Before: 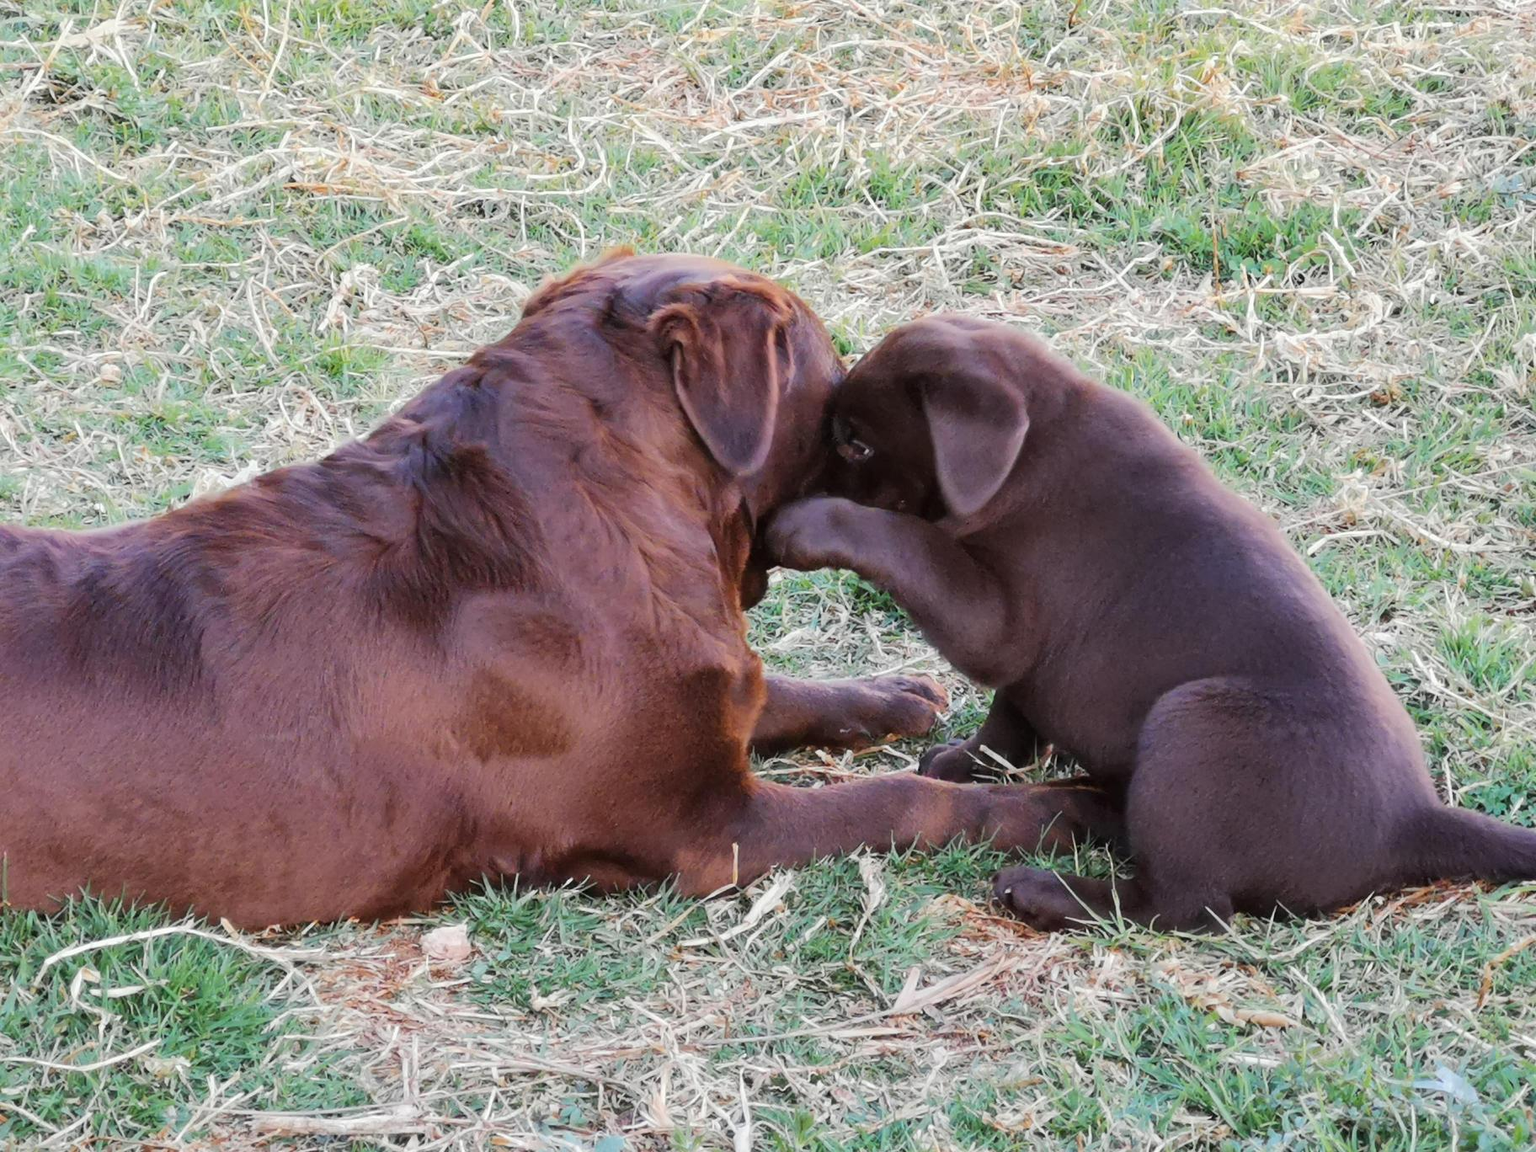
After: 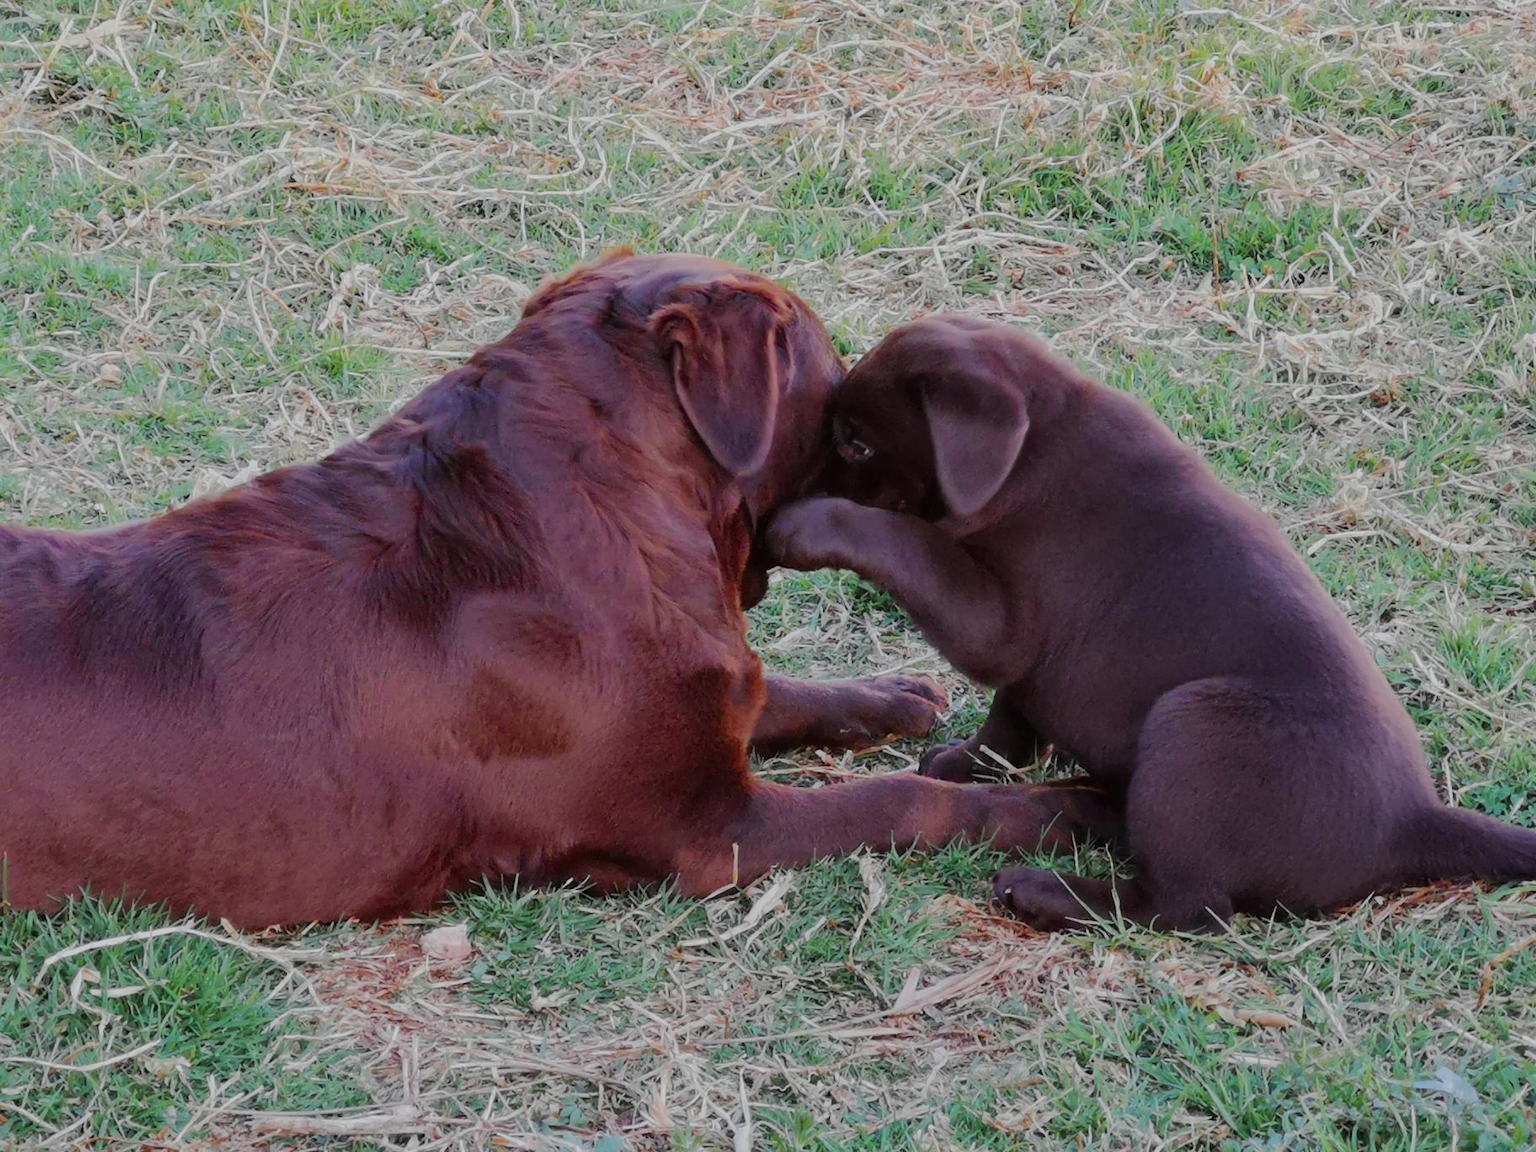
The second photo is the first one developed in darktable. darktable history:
color calibration: output R [0.948, 0.091, -0.04, 0], output G [-0.3, 1.384, -0.085, 0], output B [-0.108, 0.061, 1.08, 0], illuminant same as pipeline (D50), adaptation none (bypass), x 0.331, y 0.333, temperature 5010.58 K, gamut compression 1.7
exposure: black level correction 0, exposure -0.711 EV, compensate exposure bias true, compensate highlight preservation false
tone equalizer: edges refinement/feathering 500, mask exposure compensation -1.57 EV, preserve details no
